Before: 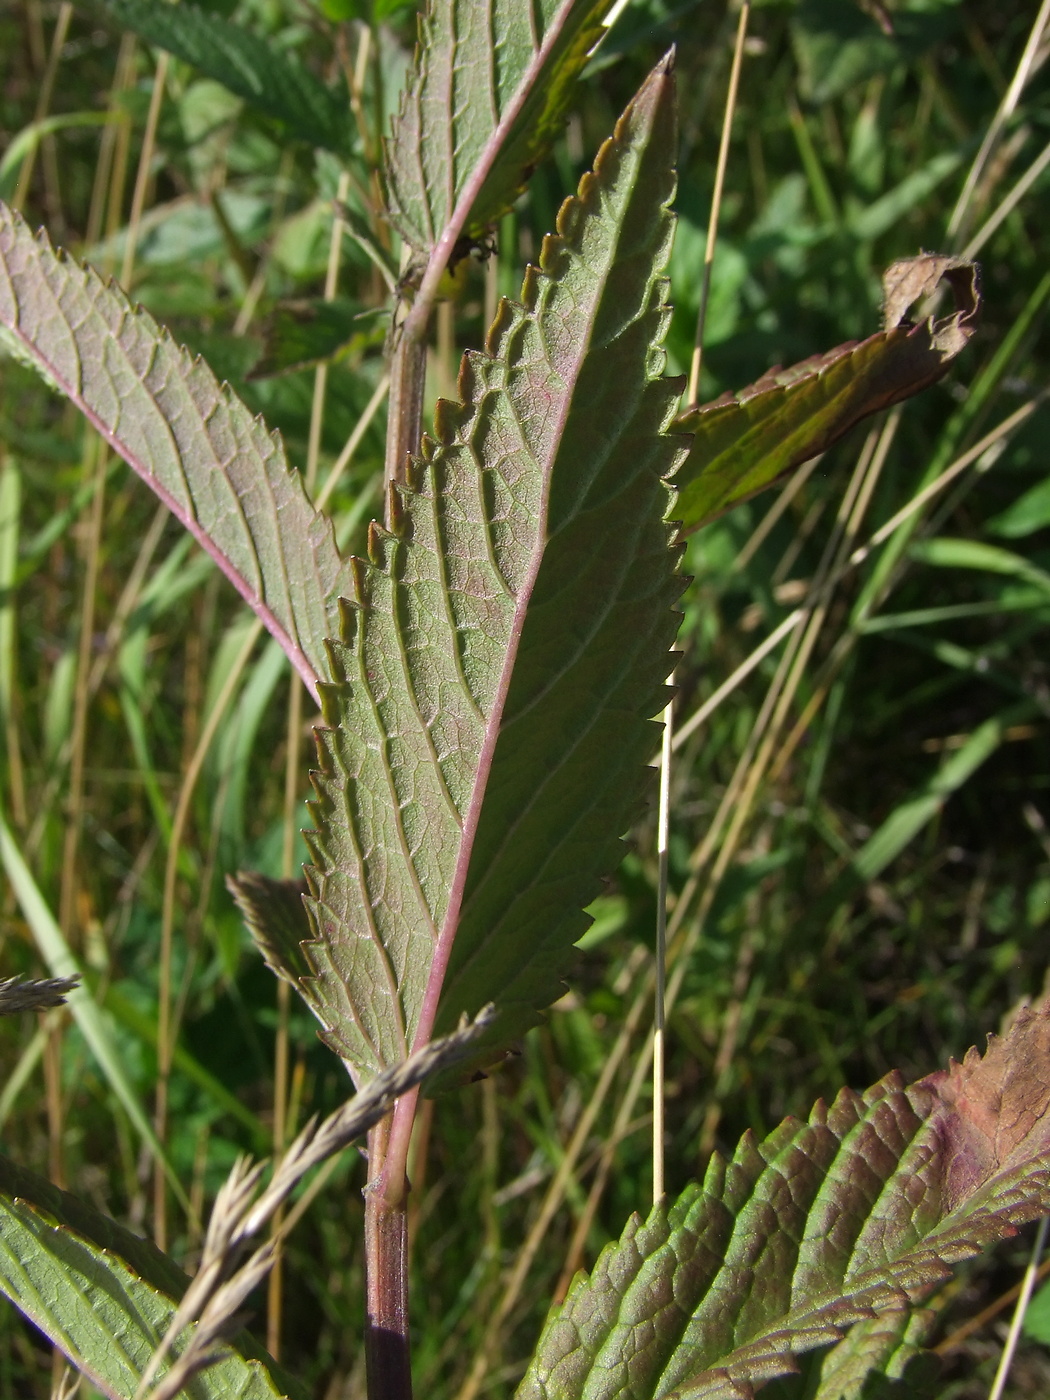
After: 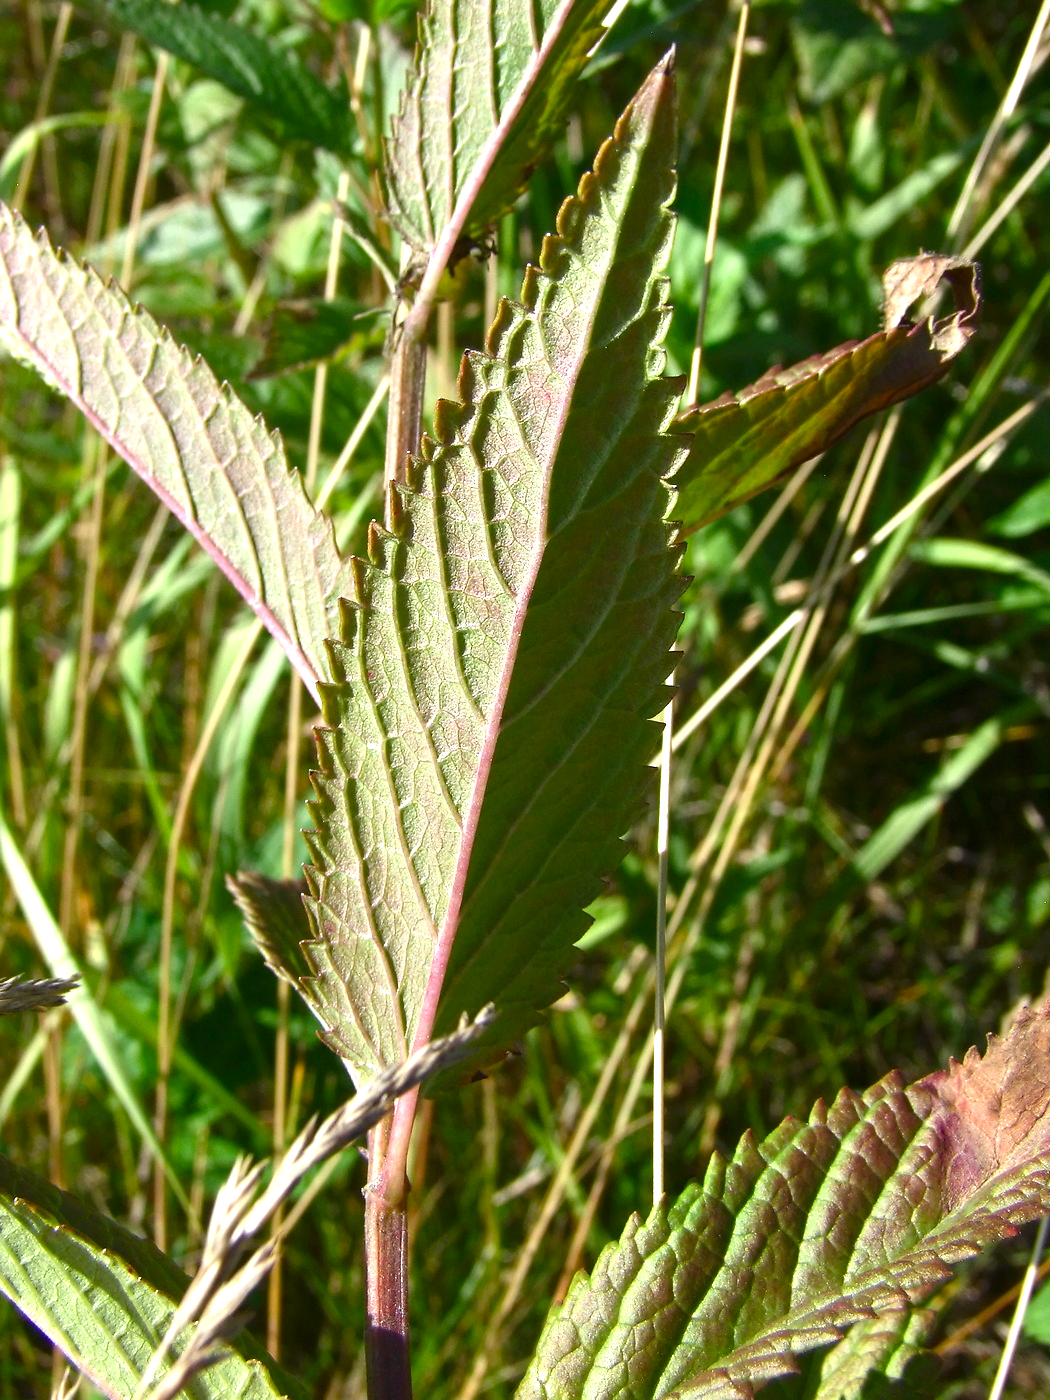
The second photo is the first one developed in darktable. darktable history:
exposure: black level correction 0, exposure 1.1 EV, compensate highlight preservation false
color balance rgb: linear chroma grading › shadows -3.279%, linear chroma grading › highlights -3.036%, perceptual saturation grading › global saturation 25.509%, perceptual saturation grading › highlights -27.927%, perceptual saturation grading › shadows 34.383%
contrast brightness saturation: brightness -0.086
